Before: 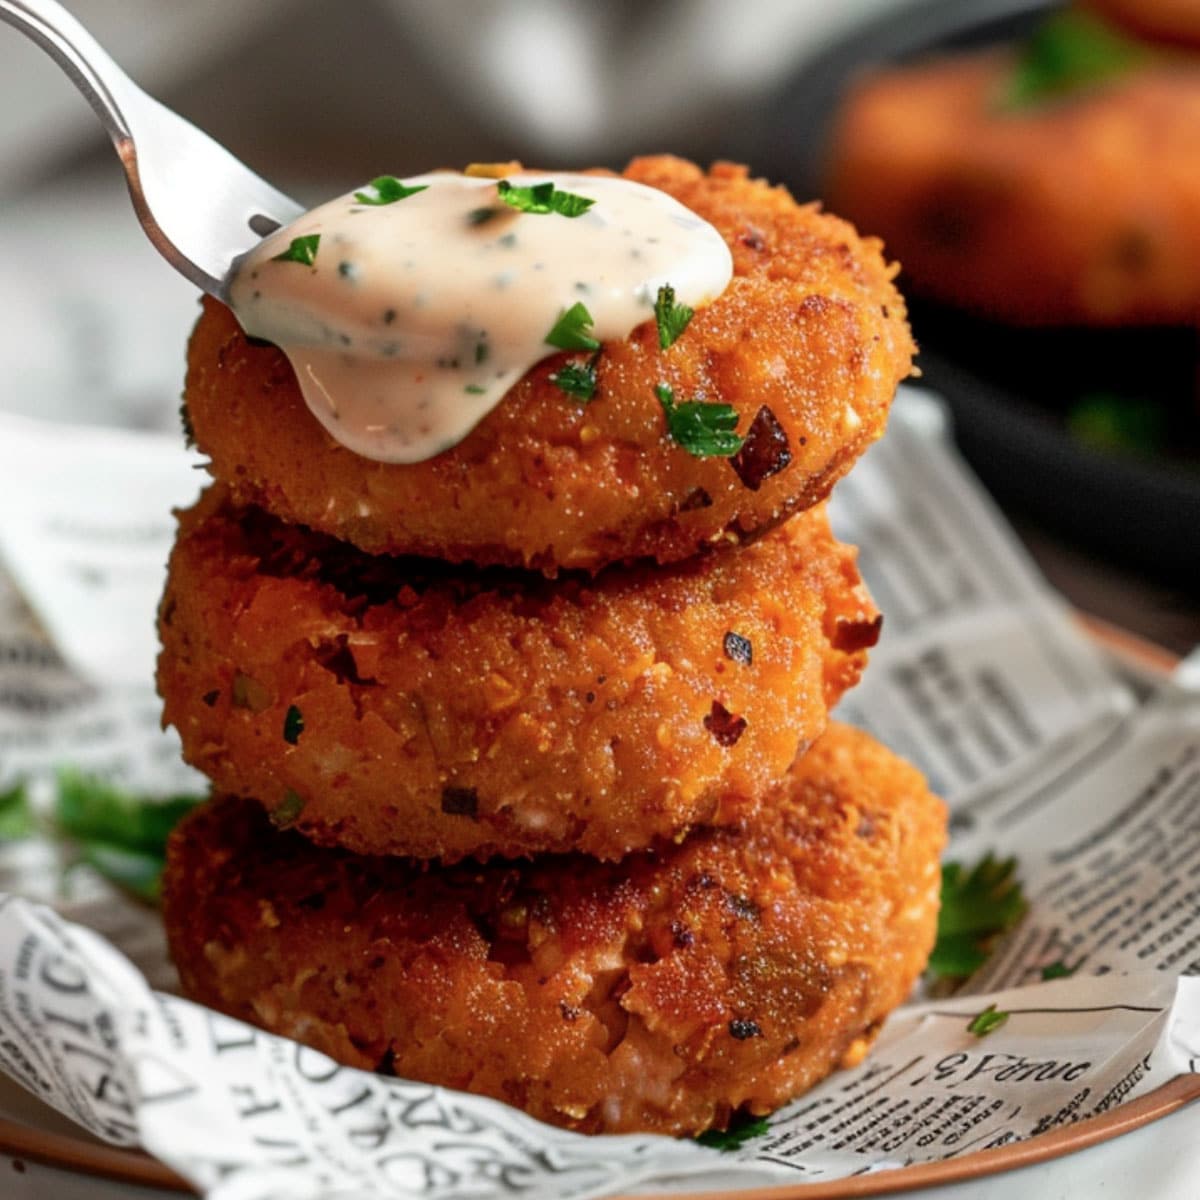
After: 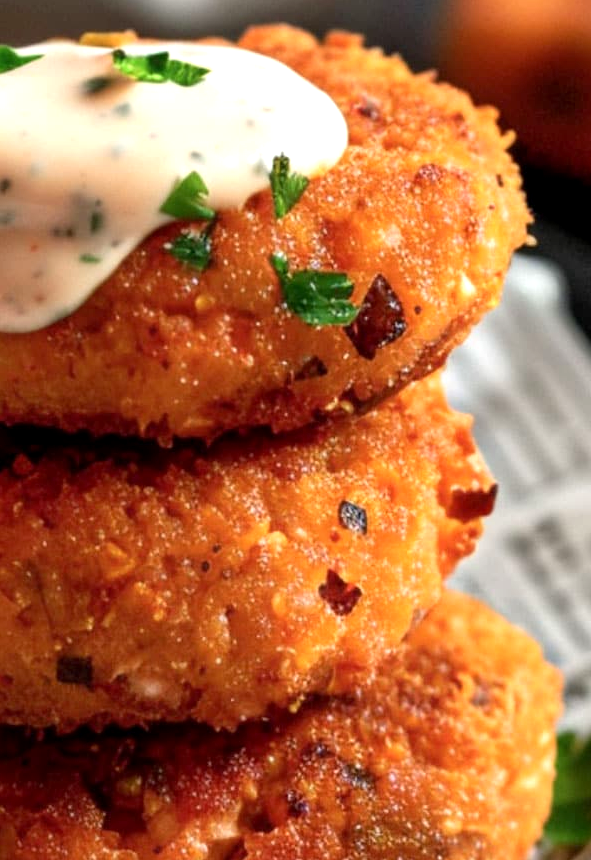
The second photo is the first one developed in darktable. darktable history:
crop: left 32.107%, top 10.938%, right 18.59%, bottom 17.376%
exposure: black level correction 0.001, exposure 0.499 EV, compensate exposure bias true, compensate highlight preservation false
